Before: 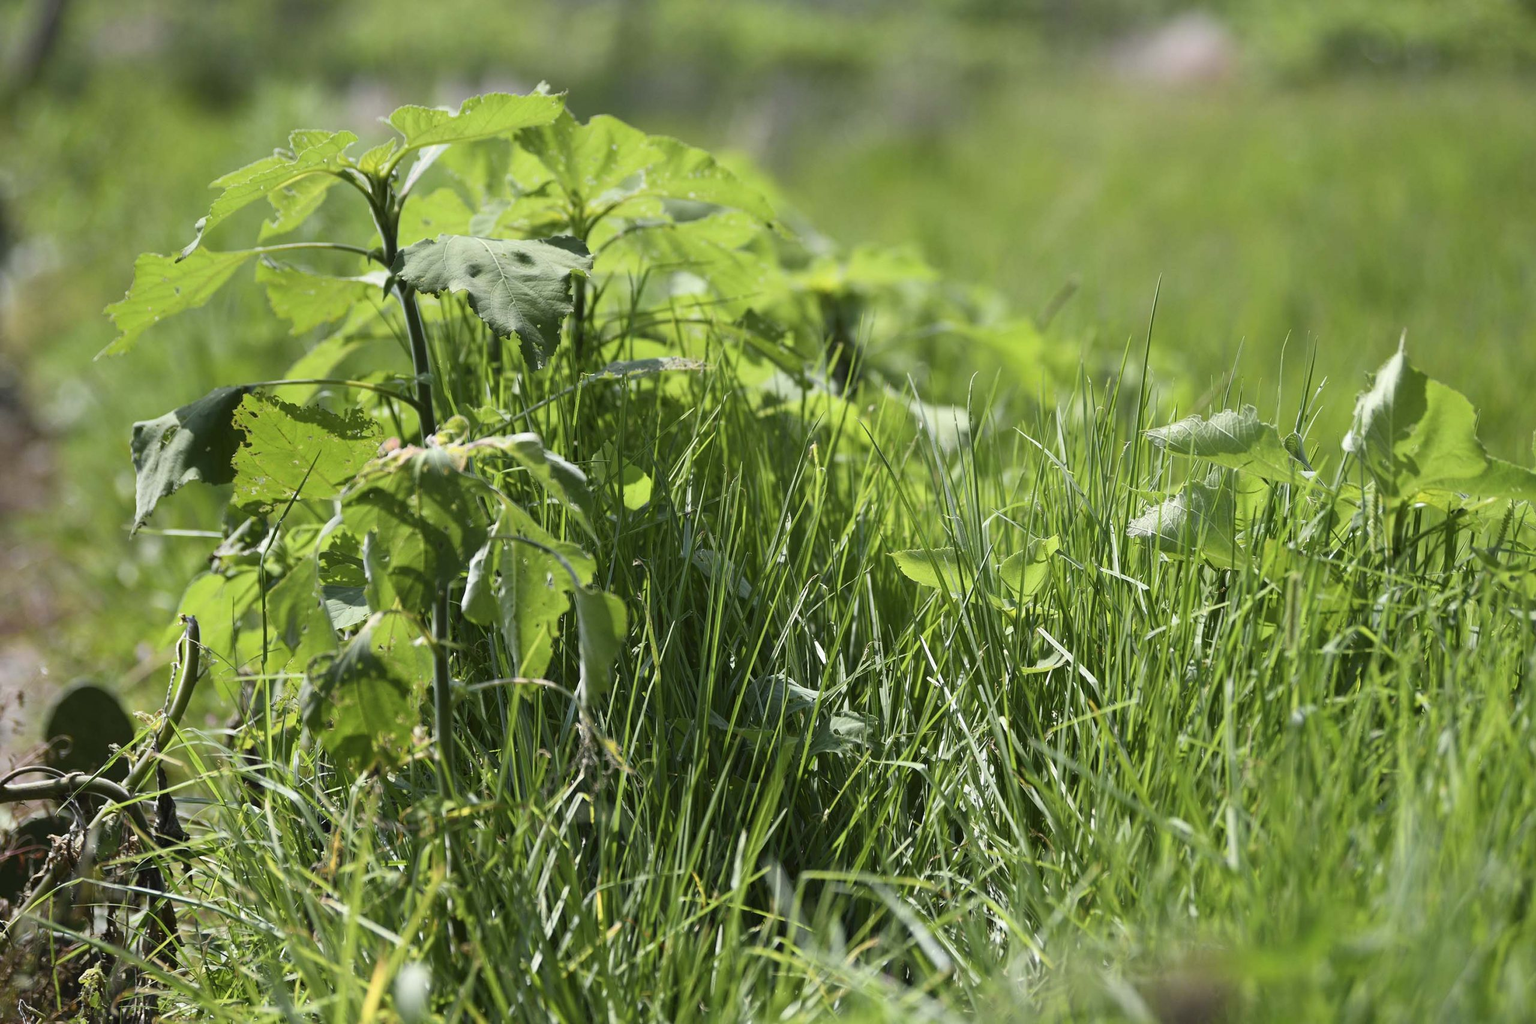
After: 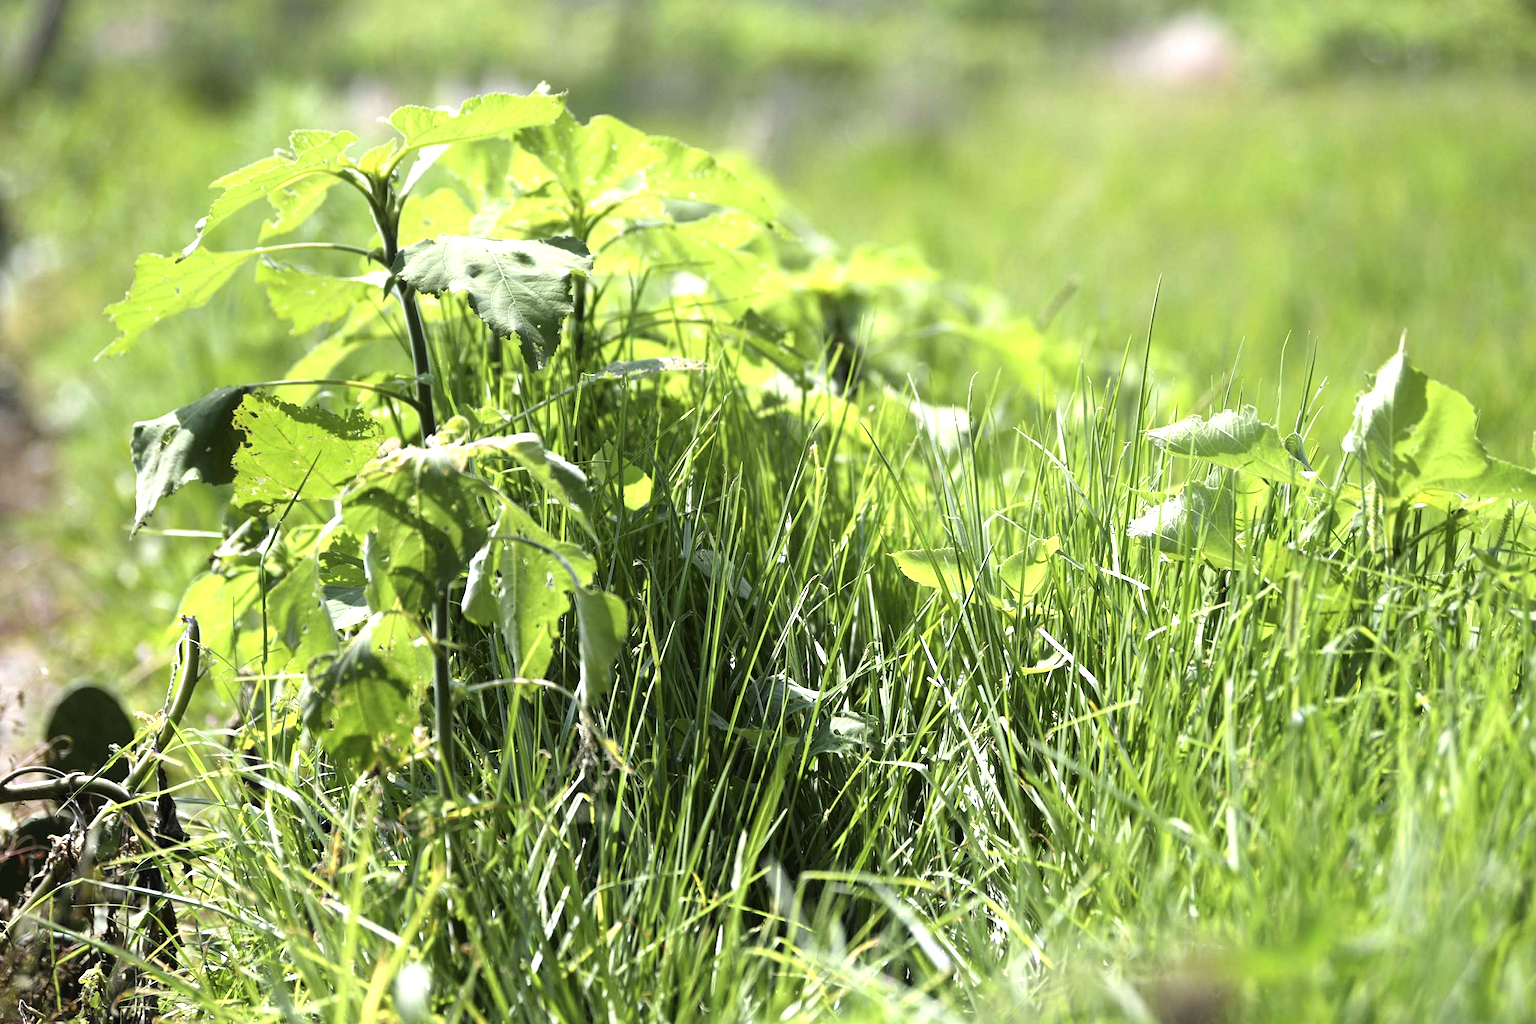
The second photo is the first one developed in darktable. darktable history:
tone equalizer: -8 EV -1.1 EV, -7 EV -1.01 EV, -6 EV -0.906 EV, -5 EV -0.539 EV, -3 EV 0.597 EV, -2 EV 0.882 EV, -1 EV 1.01 EV, +0 EV 1.06 EV
